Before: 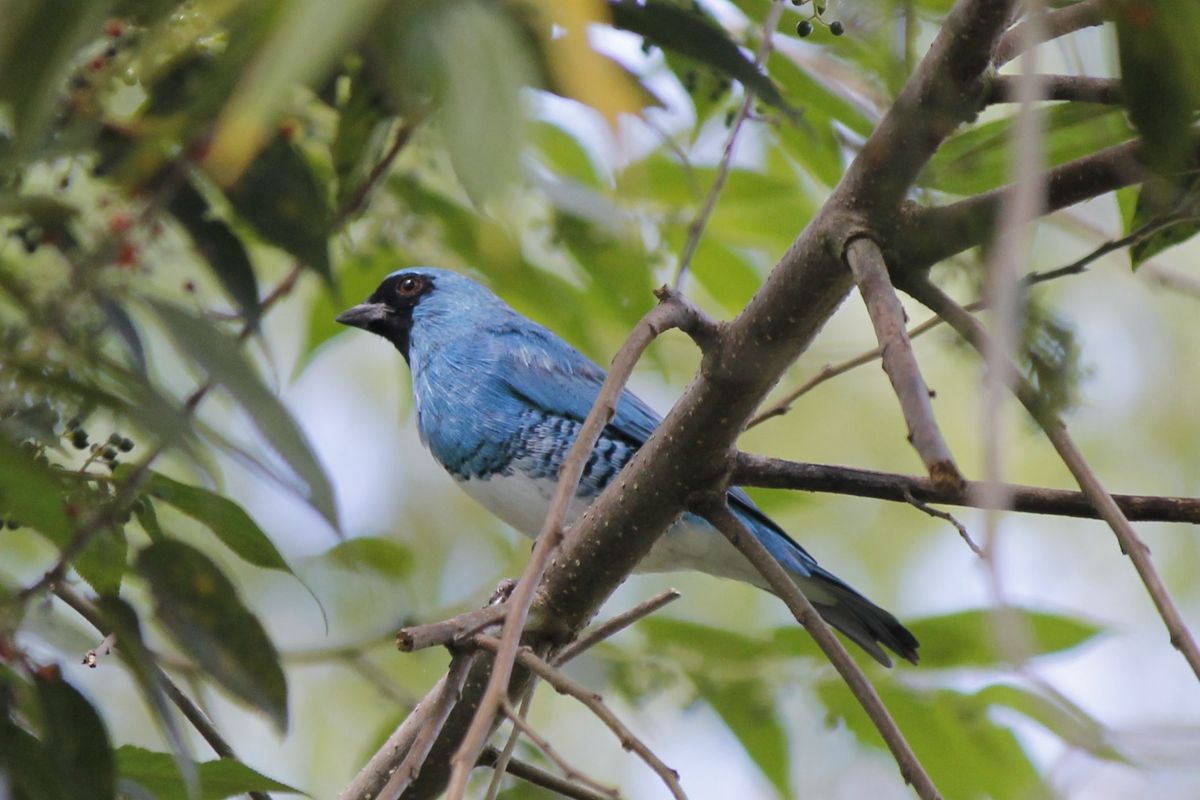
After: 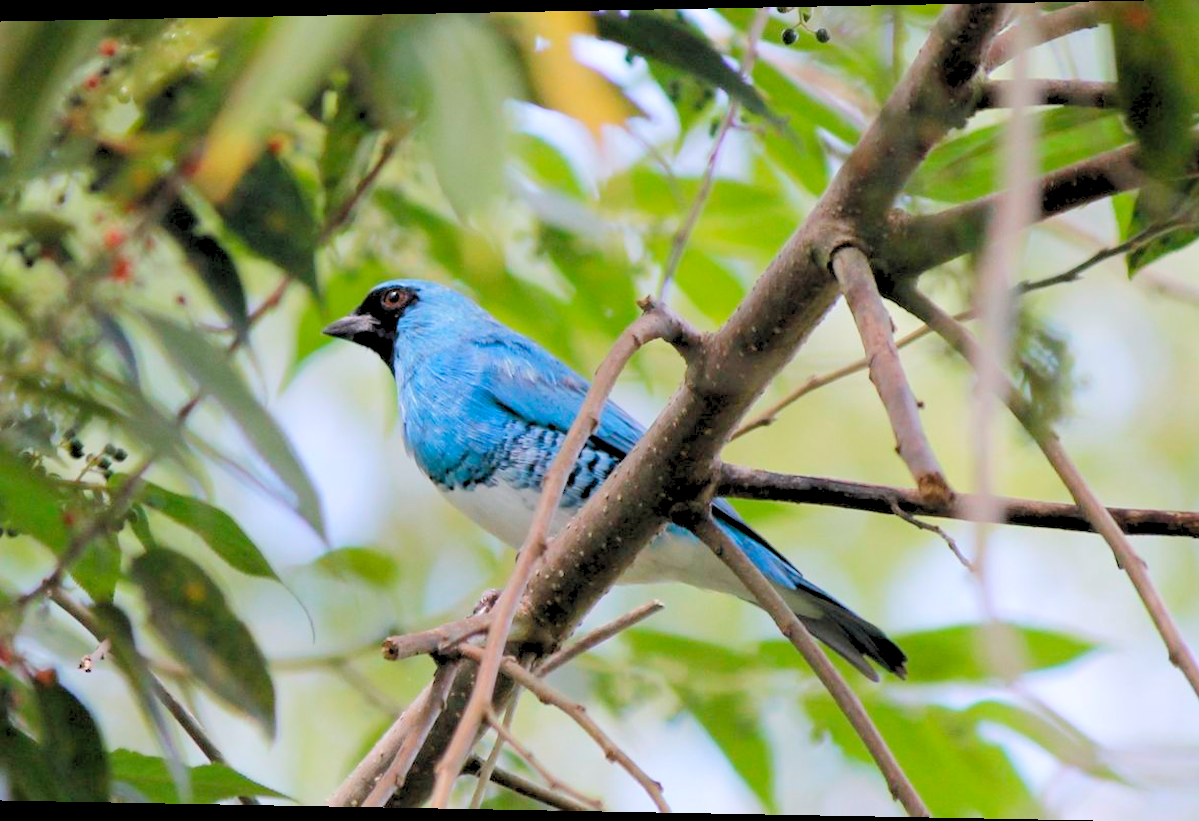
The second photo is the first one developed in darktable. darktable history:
levels: levels [0.093, 0.434, 0.988]
rotate and perspective: lens shift (horizontal) -0.055, automatic cropping off
